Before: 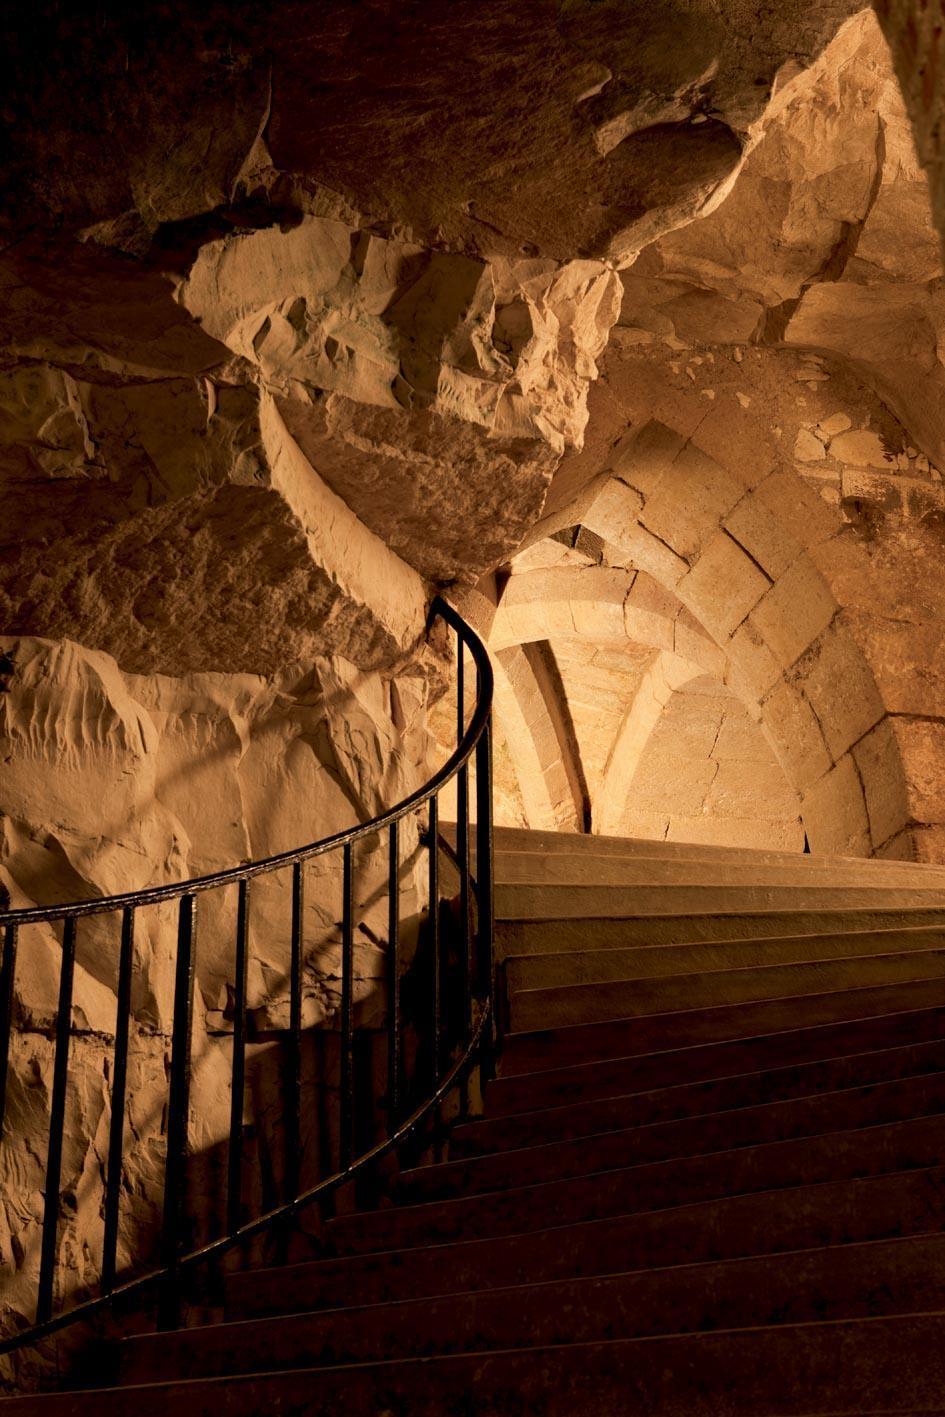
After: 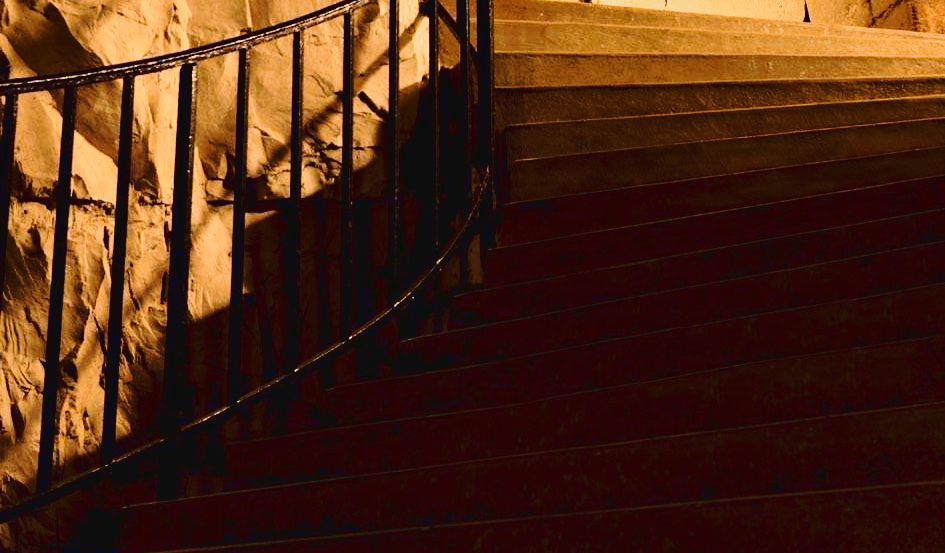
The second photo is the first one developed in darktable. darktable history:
tone curve: curves: ch0 [(0, 0.032) (0.094, 0.08) (0.265, 0.208) (0.41, 0.417) (0.498, 0.496) (0.638, 0.673) (0.819, 0.841) (0.96, 0.899)]; ch1 [(0, 0) (0.161, 0.092) (0.37, 0.302) (0.417, 0.434) (0.495, 0.504) (0.576, 0.589) (0.725, 0.765) (1, 1)]; ch2 [(0, 0) (0.352, 0.403) (0.45, 0.469) (0.521, 0.515) (0.59, 0.579) (1, 1)], color space Lab, linked channels
shadows and highlights: shadows 20.87, highlights -81.26, soften with gaussian
crop and rotate: top 58.646%, bottom 2.289%
base curve: curves: ch0 [(0, 0) (0.028, 0.03) (0.121, 0.232) (0.46, 0.748) (0.859, 0.968) (1, 1)], preserve colors none
